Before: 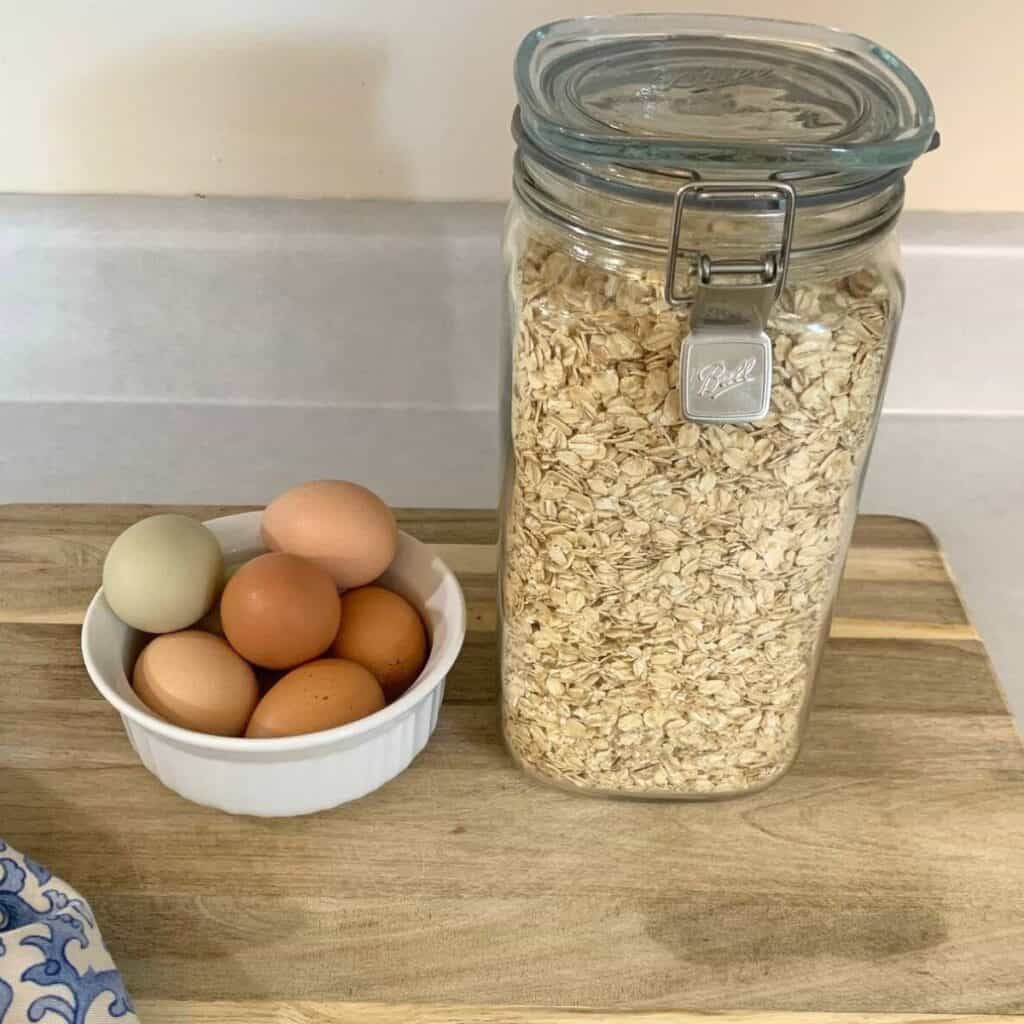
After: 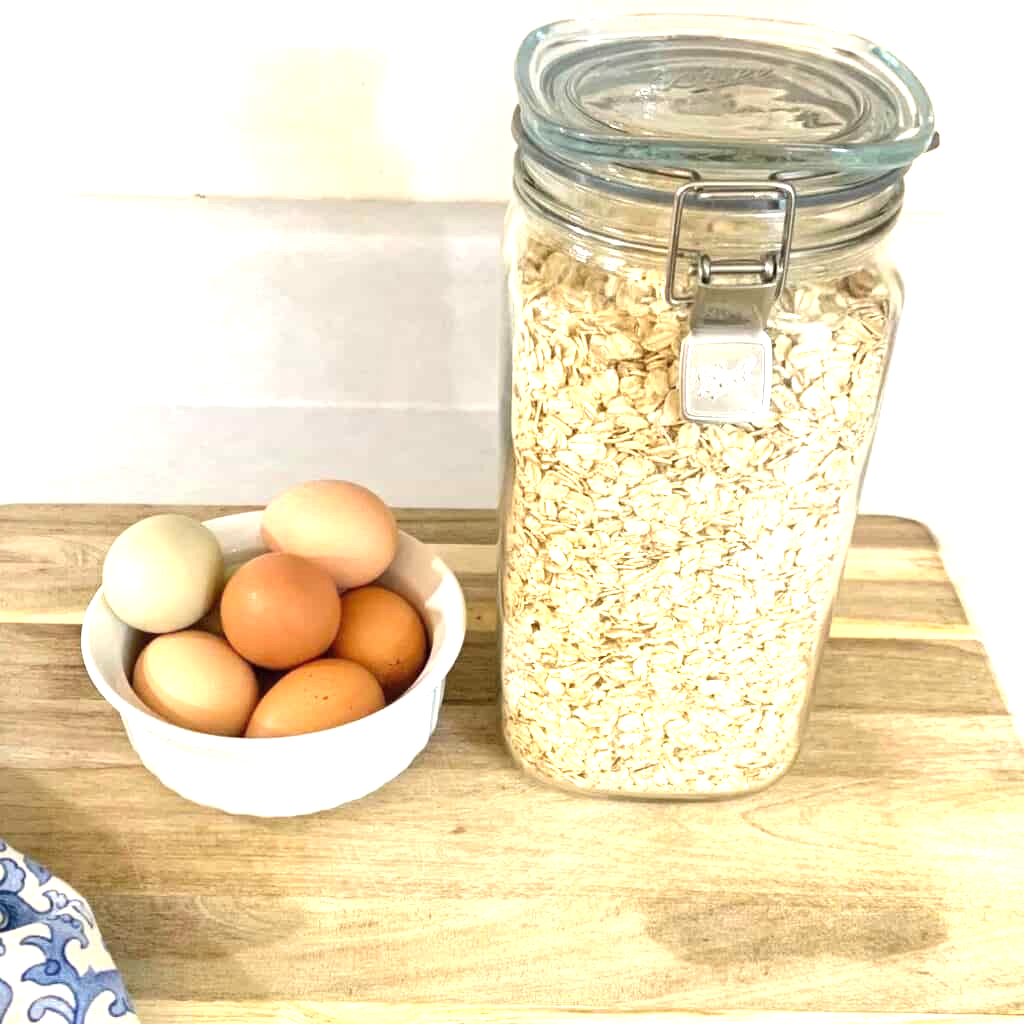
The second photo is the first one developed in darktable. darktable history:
exposure: black level correction 0, exposure 0.895 EV, compensate highlight preservation false
tone equalizer: -8 EV -0.441 EV, -7 EV -0.413 EV, -6 EV -0.342 EV, -5 EV -0.209 EV, -3 EV 0.23 EV, -2 EV 0.359 EV, -1 EV 0.396 EV, +0 EV 0.446 EV
